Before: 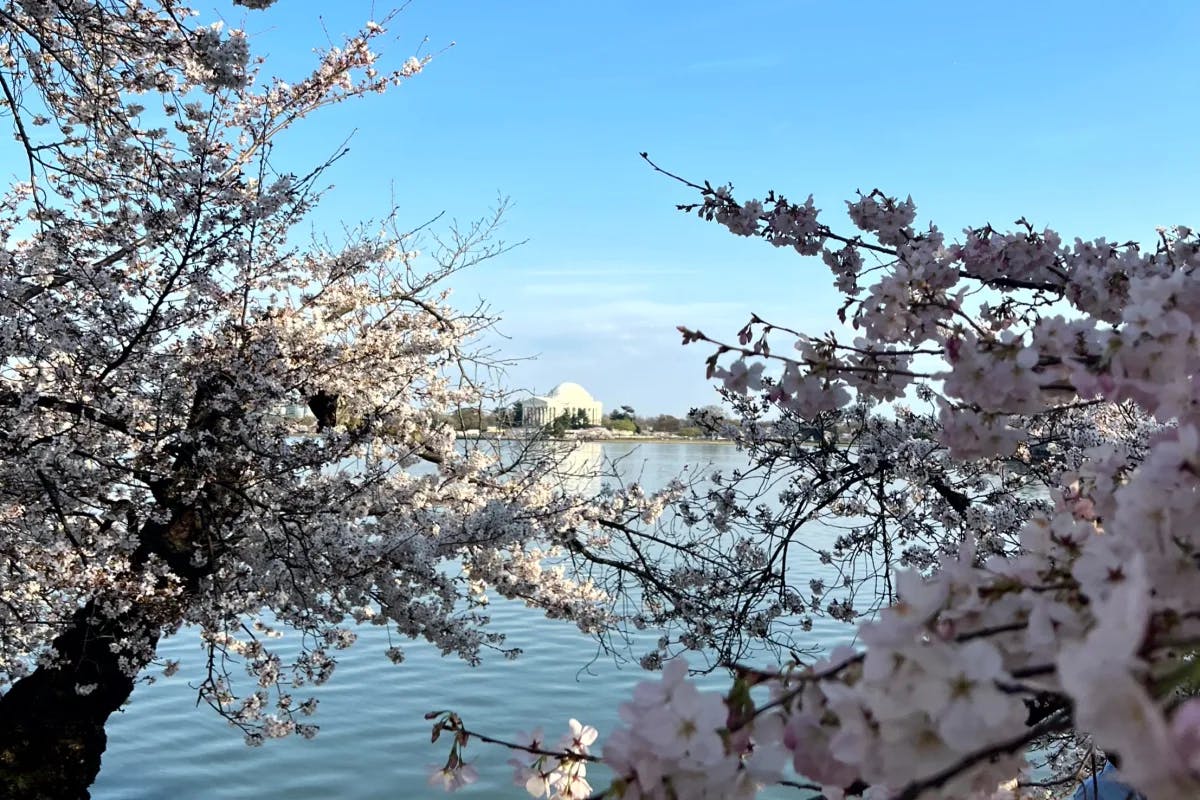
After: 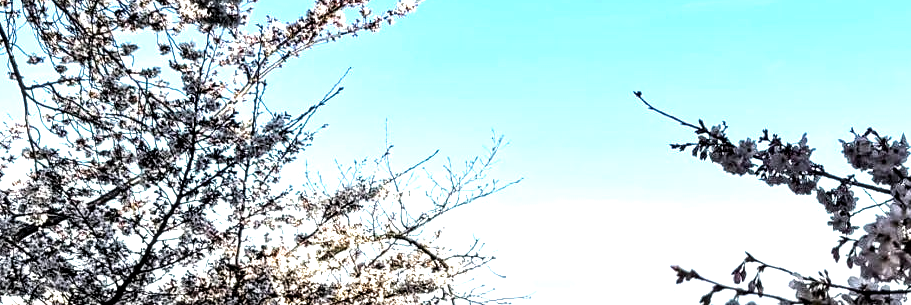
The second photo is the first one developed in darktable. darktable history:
crop: left 0.542%, top 7.638%, right 23.516%, bottom 54.12%
local contrast: highlights 22%, detail 197%
tone equalizer: -8 EV -1.06 EV, -7 EV -0.979 EV, -6 EV -0.861 EV, -5 EV -0.601 EV, -3 EV 0.605 EV, -2 EV 0.895 EV, -1 EV 0.999 EV, +0 EV 1.08 EV, edges refinement/feathering 500, mask exposure compensation -1.57 EV, preserve details no
